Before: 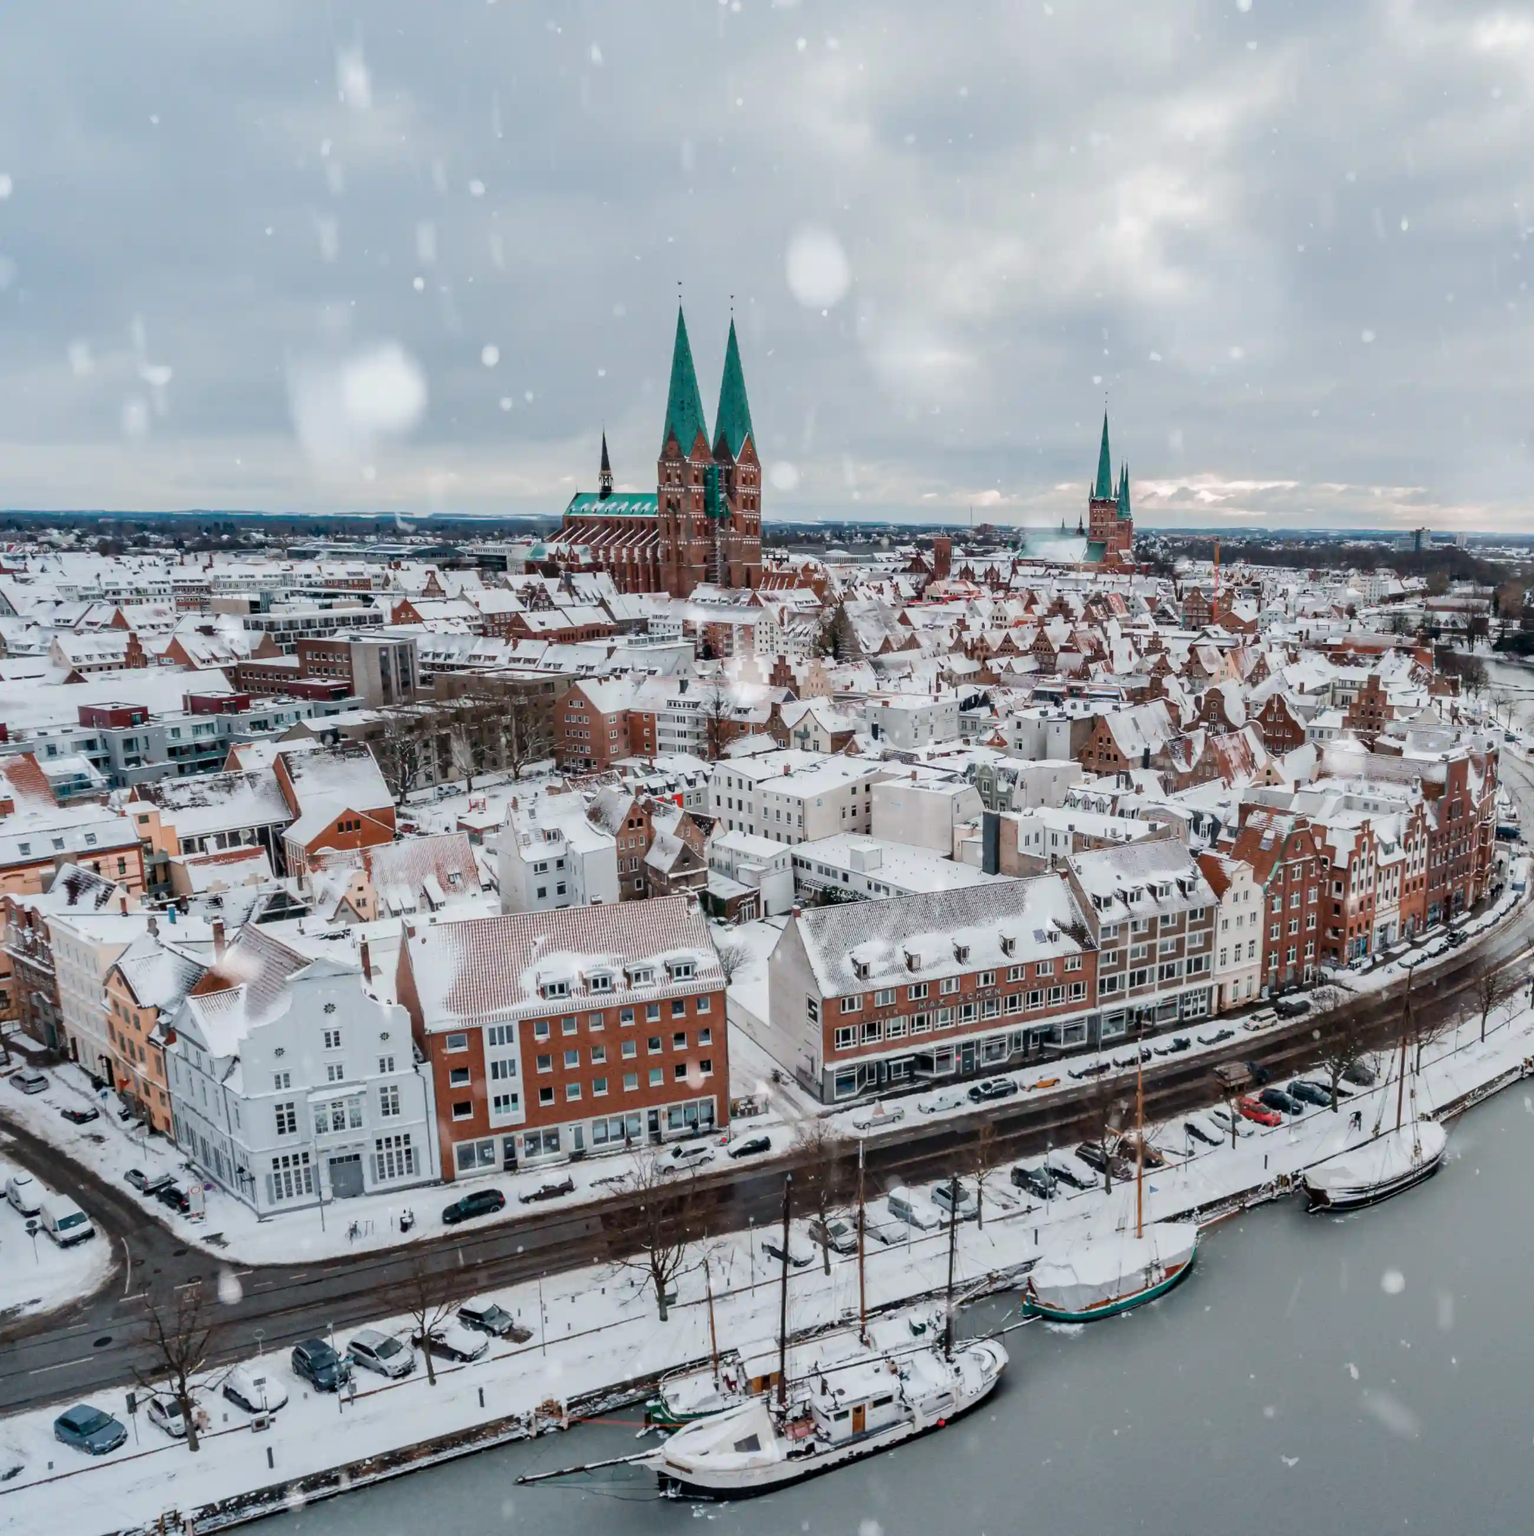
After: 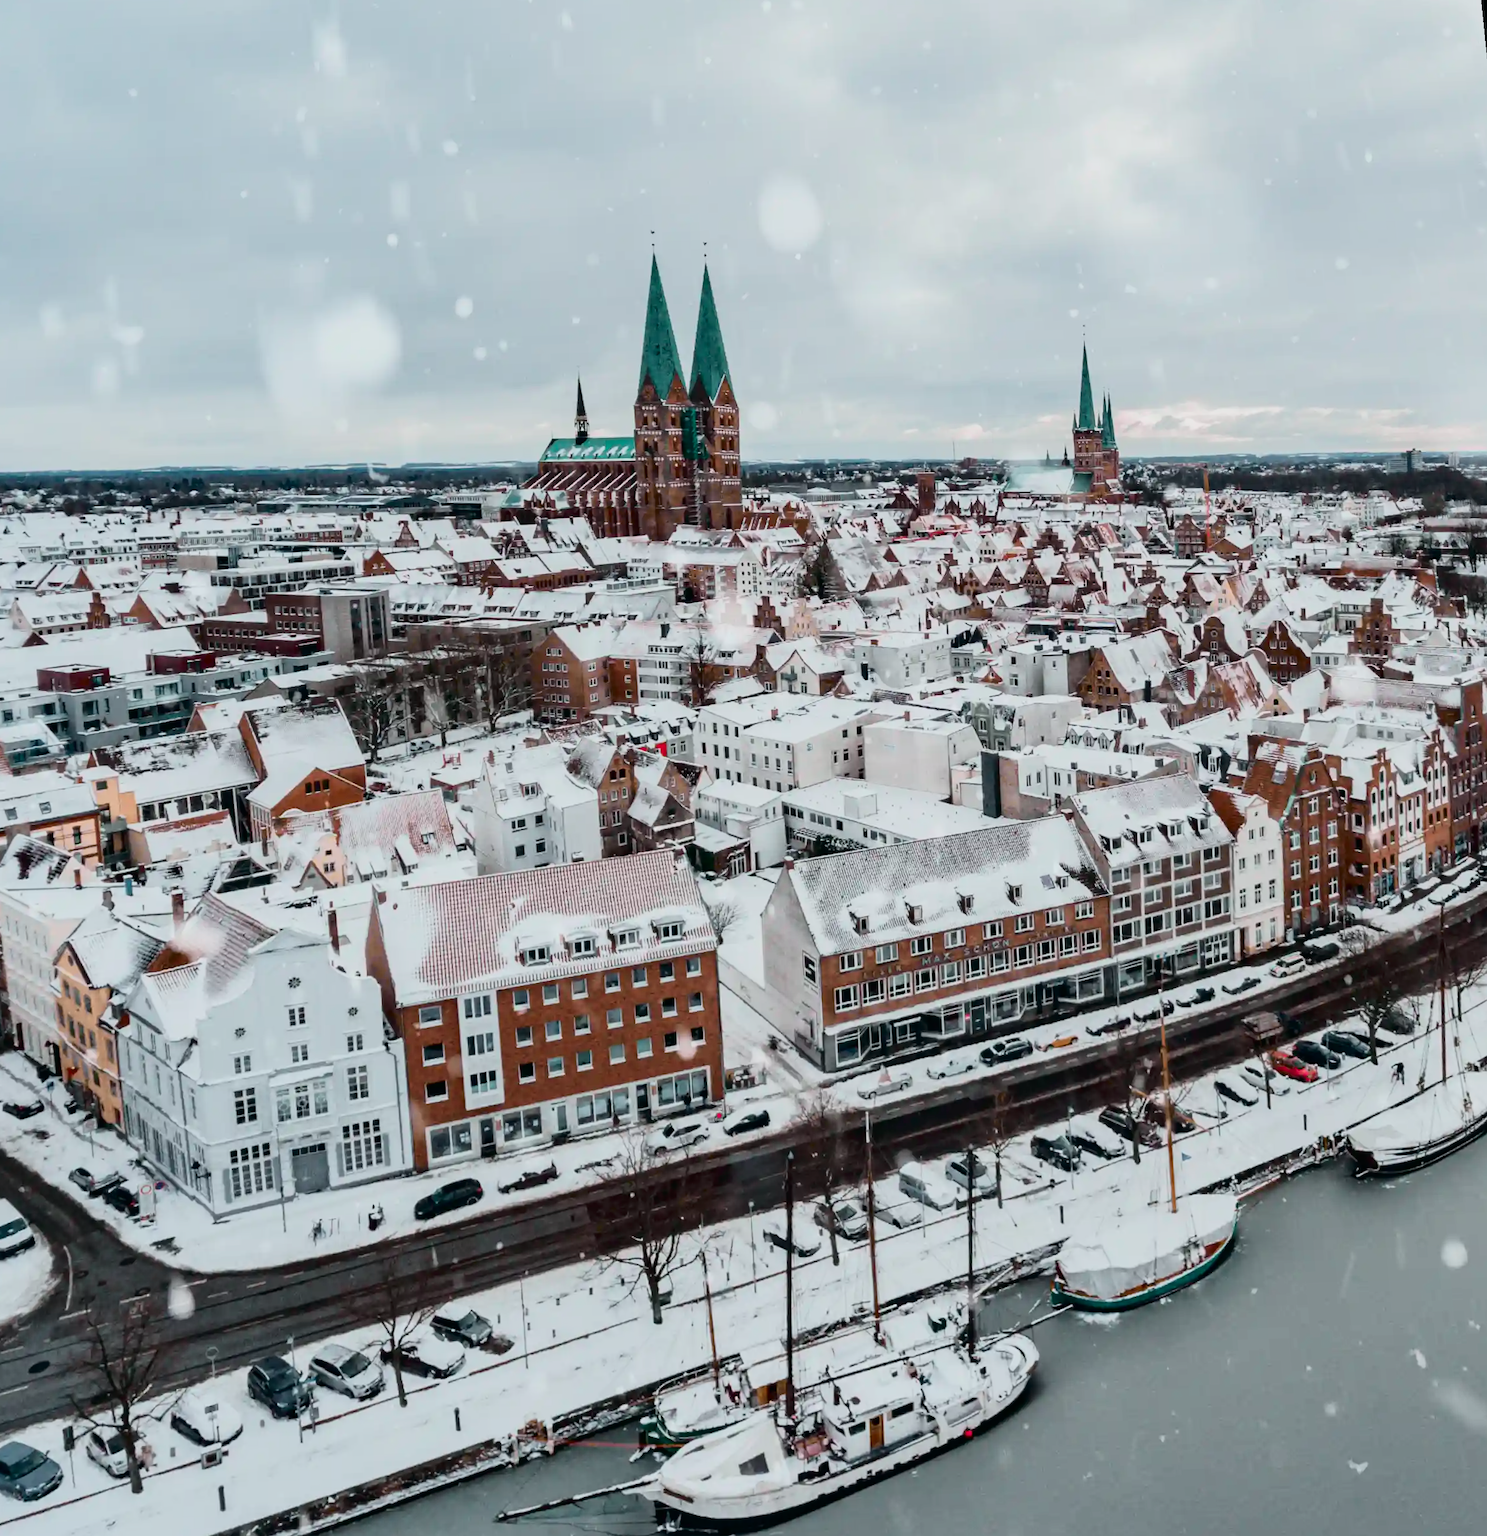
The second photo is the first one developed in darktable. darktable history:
rotate and perspective: rotation -1.68°, lens shift (vertical) -0.146, crop left 0.049, crop right 0.912, crop top 0.032, crop bottom 0.96
tone curve: curves: ch0 [(0, 0.008) (0.081, 0.044) (0.177, 0.123) (0.283, 0.253) (0.416, 0.449) (0.495, 0.524) (0.661, 0.756) (0.796, 0.859) (1, 0.951)]; ch1 [(0, 0) (0.161, 0.092) (0.35, 0.33) (0.392, 0.392) (0.427, 0.426) (0.479, 0.472) (0.505, 0.5) (0.521, 0.524) (0.567, 0.564) (0.583, 0.588) (0.625, 0.627) (0.678, 0.733) (1, 1)]; ch2 [(0, 0) (0.346, 0.362) (0.404, 0.427) (0.502, 0.499) (0.531, 0.523) (0.544, 0.561) (0.58, 0.59) (0.629, 0.642) (0.717, 0.678) (1, 1)], color space Lab, independent channels, preserve colors none
exposure: exposure -0.21 EV, compensate highlight preservation false
